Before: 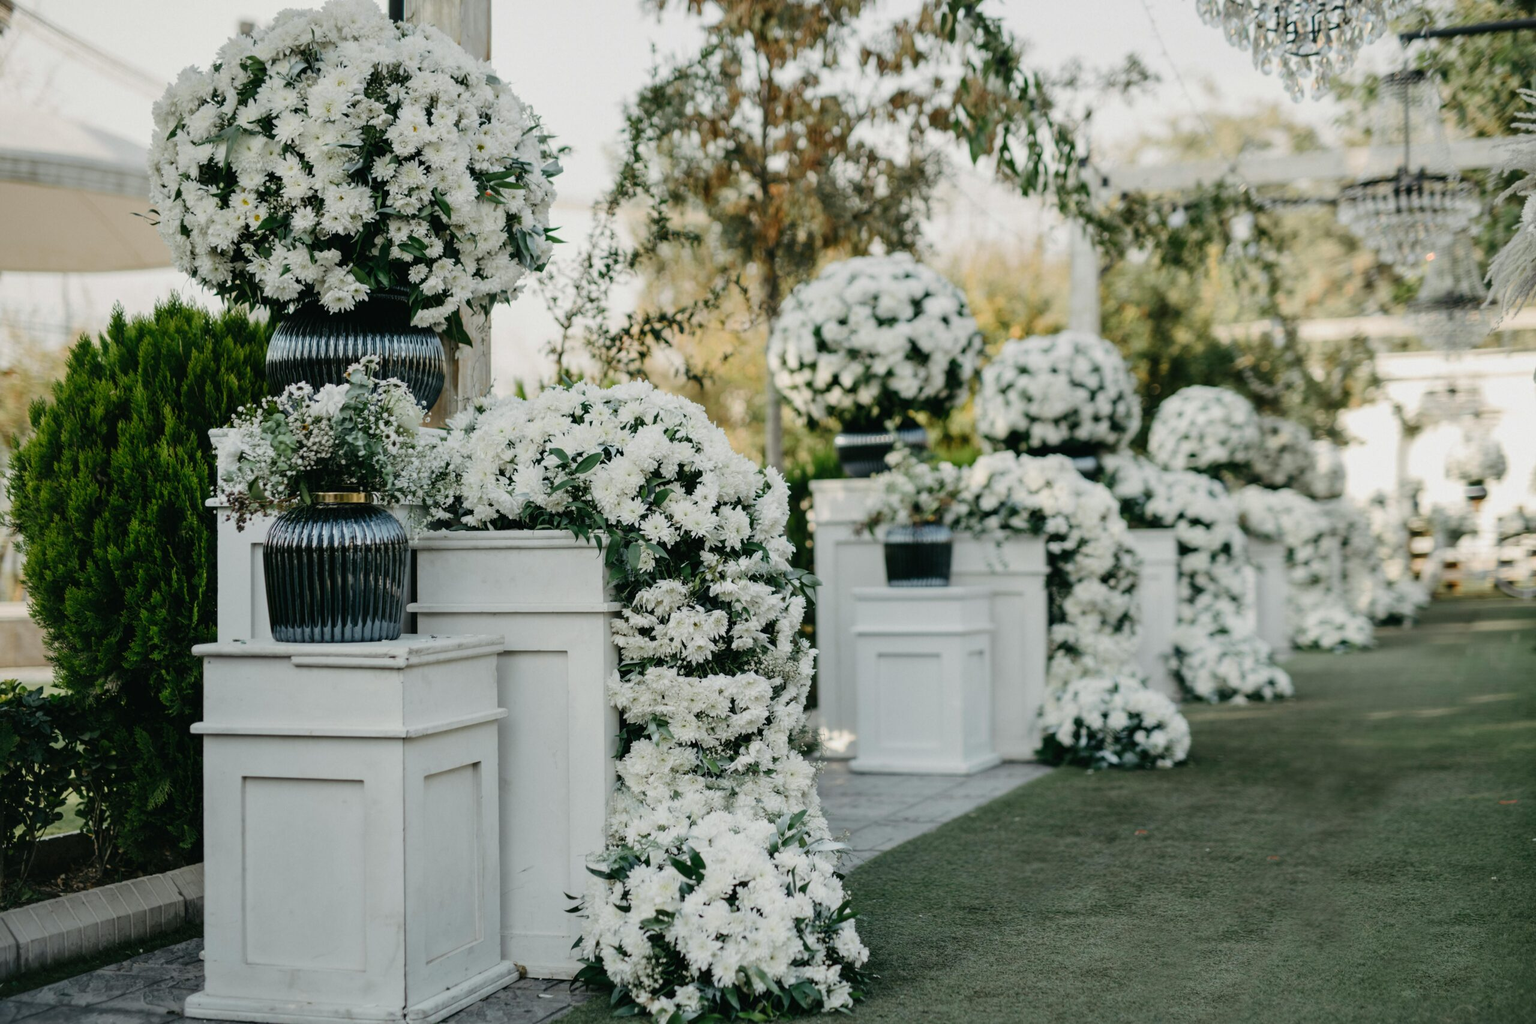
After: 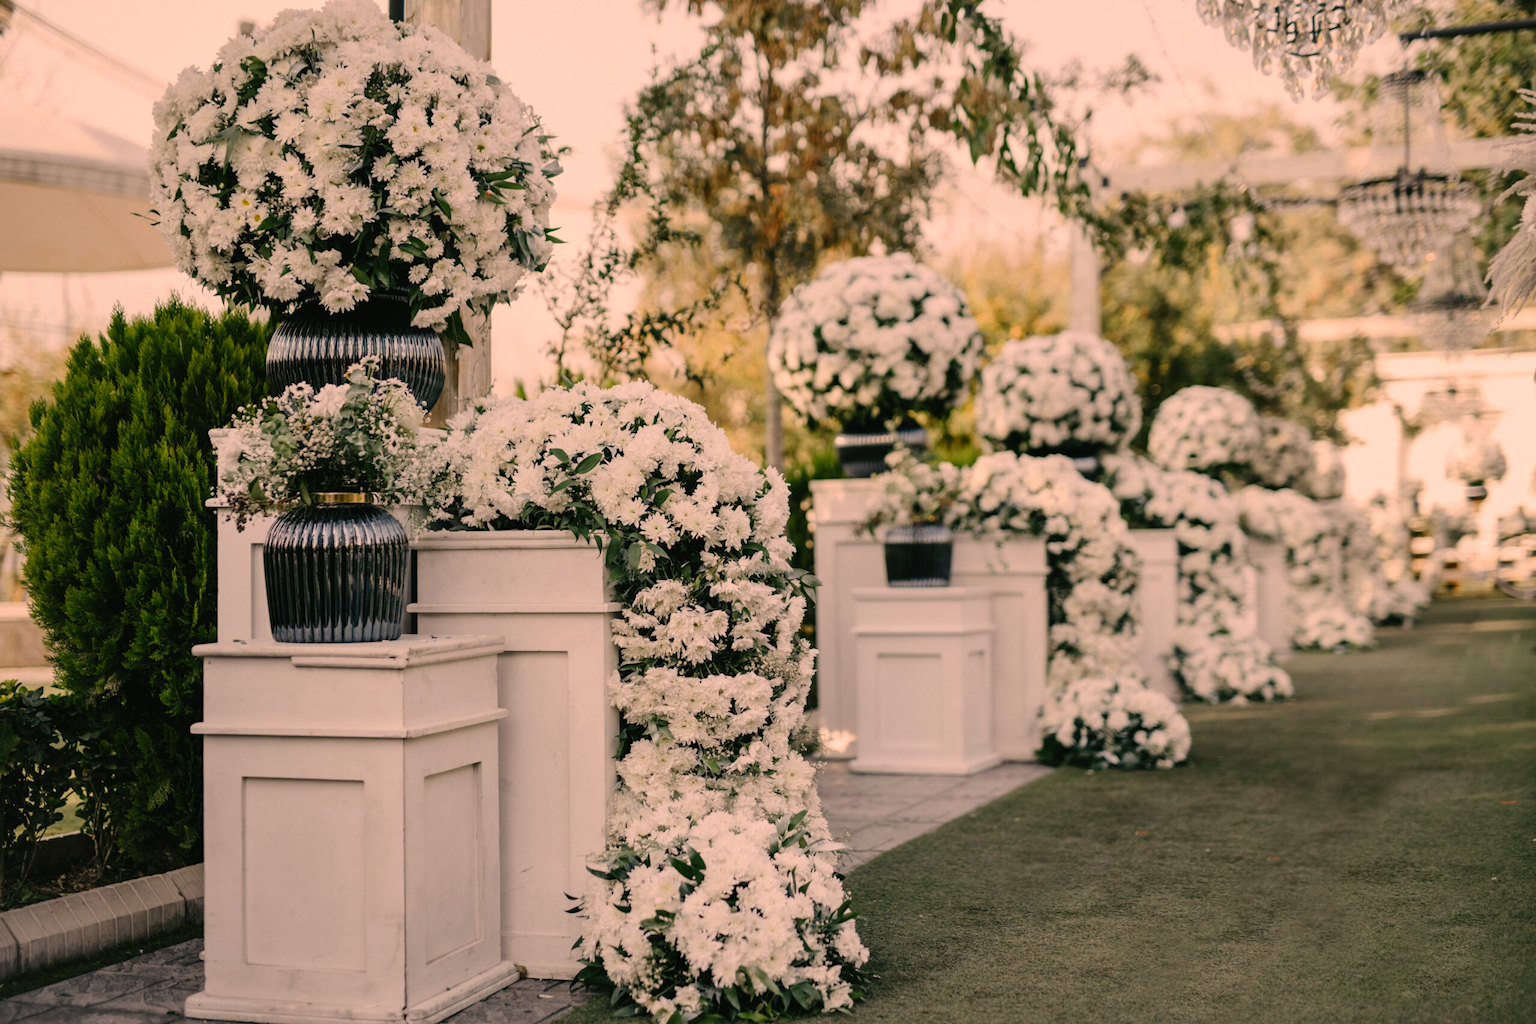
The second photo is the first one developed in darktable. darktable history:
color correction: highlights a* 20.69, highlights b* 19.5
